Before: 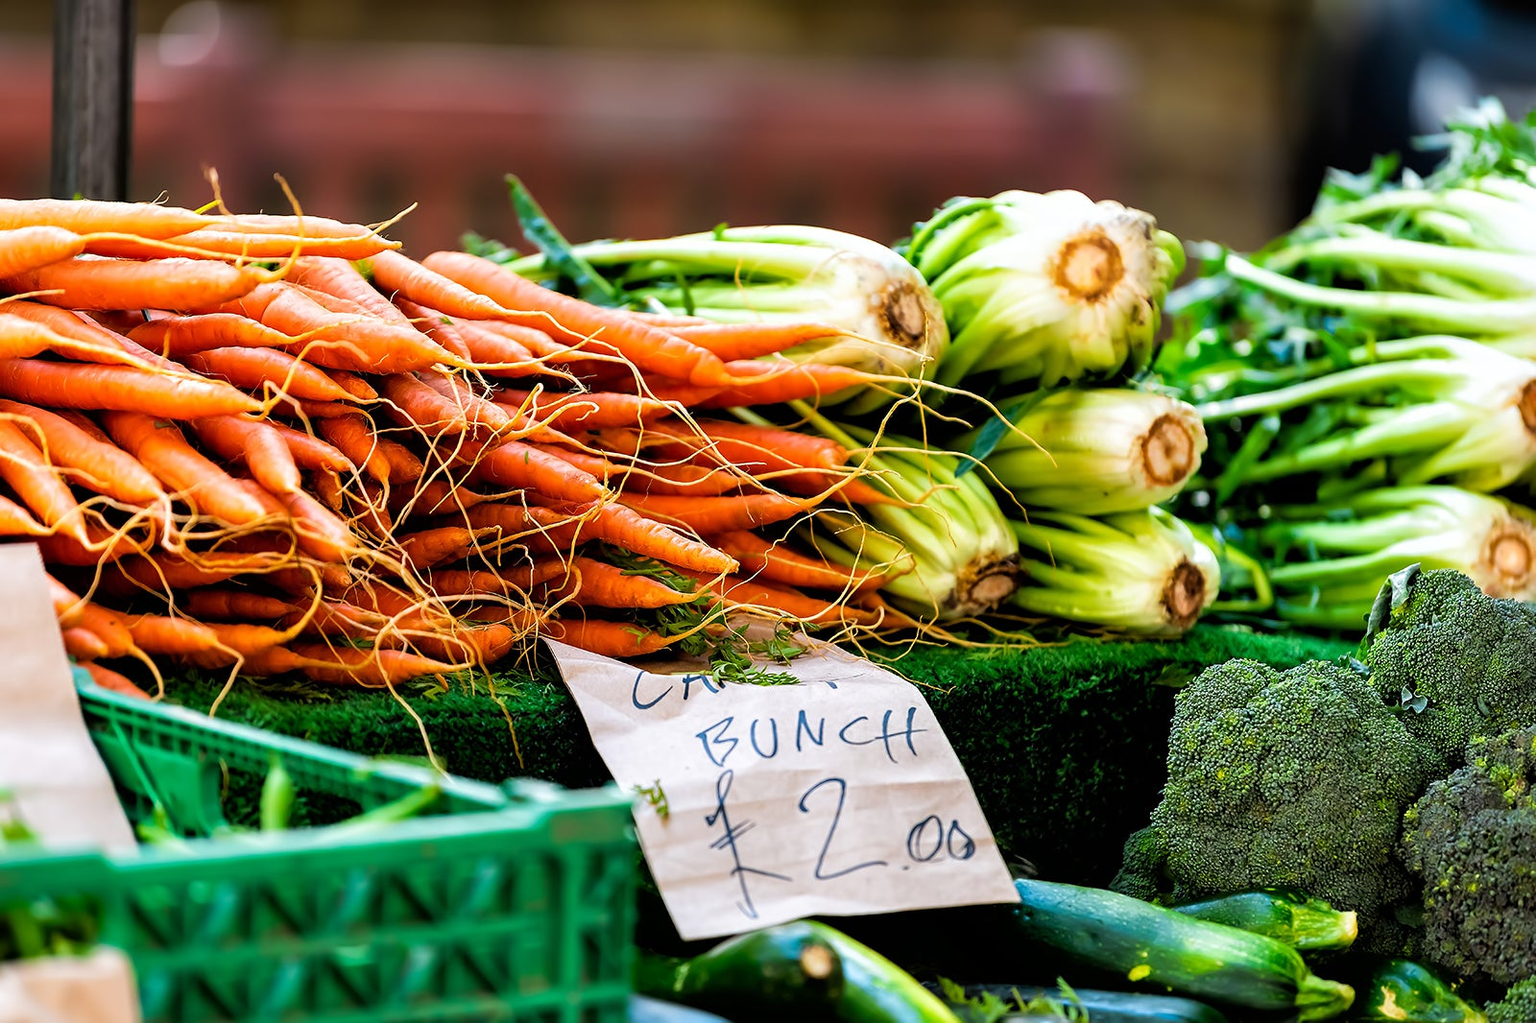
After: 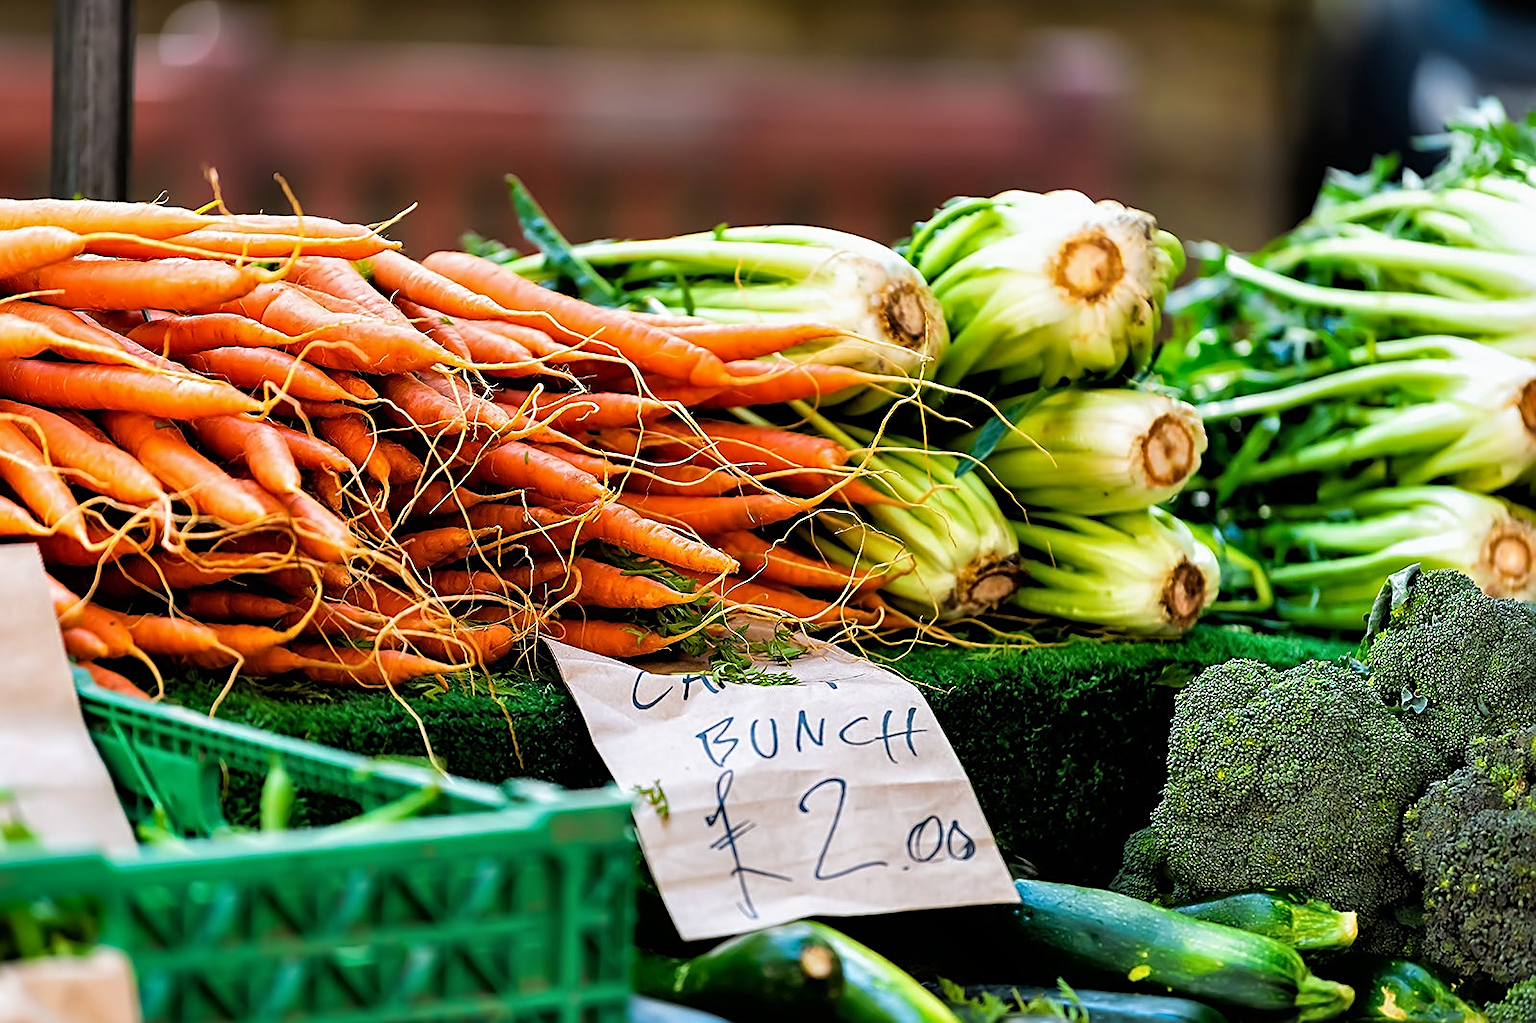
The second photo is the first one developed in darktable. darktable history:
sharpen: on, module defaults
shadows and highlights: shadows 31.66, highlights -32.62, soften with gaussian
exposure: exposure -0.043 EV, compensate highlight preservation false
